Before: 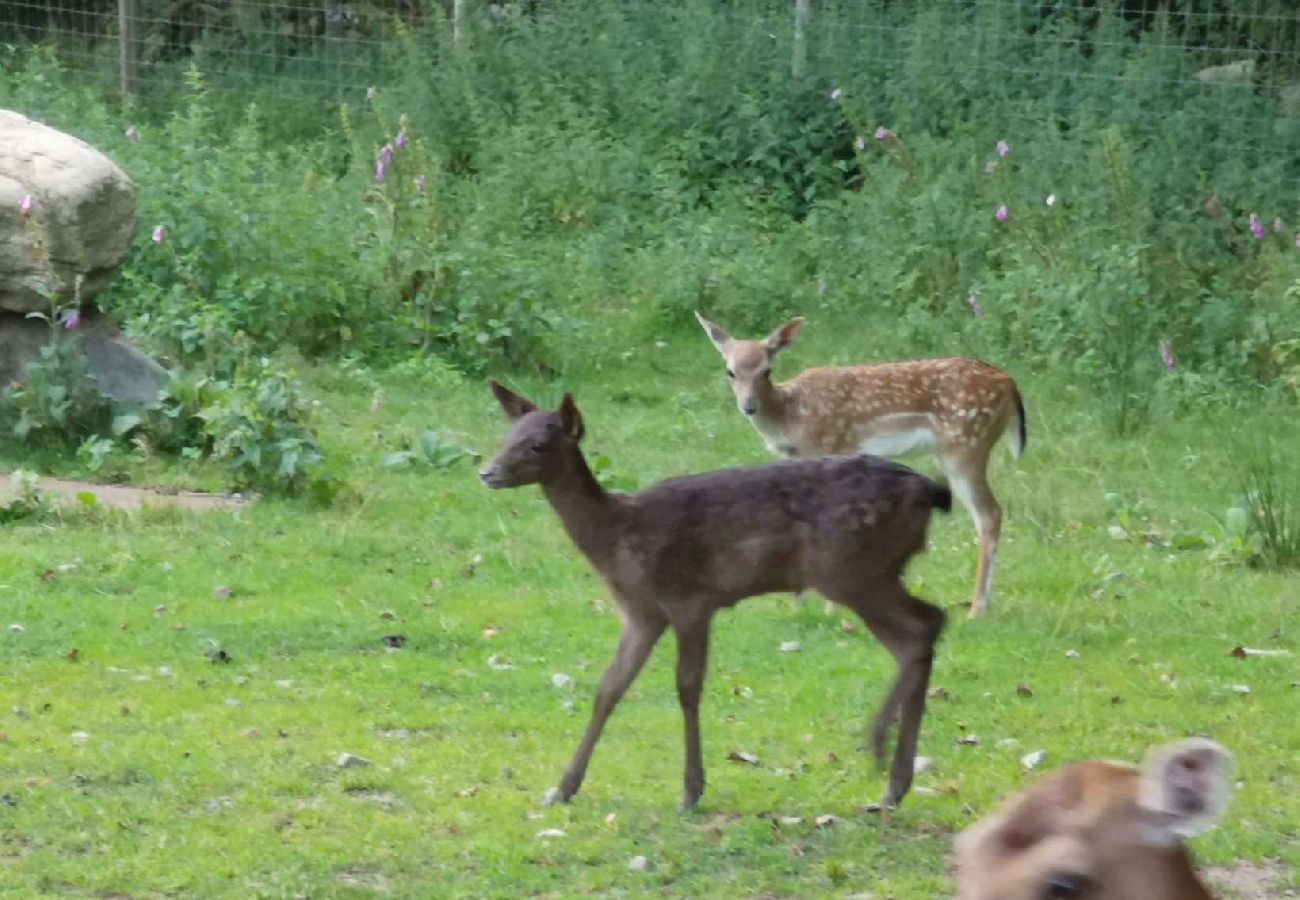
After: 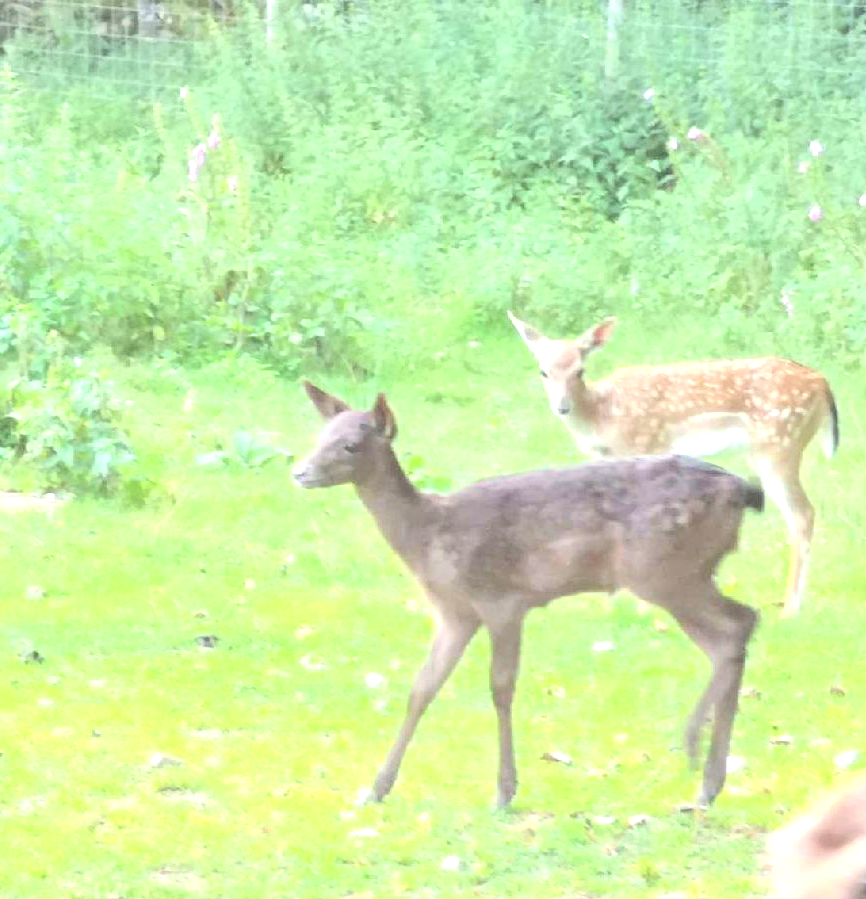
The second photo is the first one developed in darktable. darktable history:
exposure: black level correction -0.002, exposure 1.35 EV, compensate highlight preservation false
contrast brightness saturation: brightness 1
local contrast: highlights 60%, shadows 60%, detail 160%
crop and rotate: left 14.385%, right 18.948%
